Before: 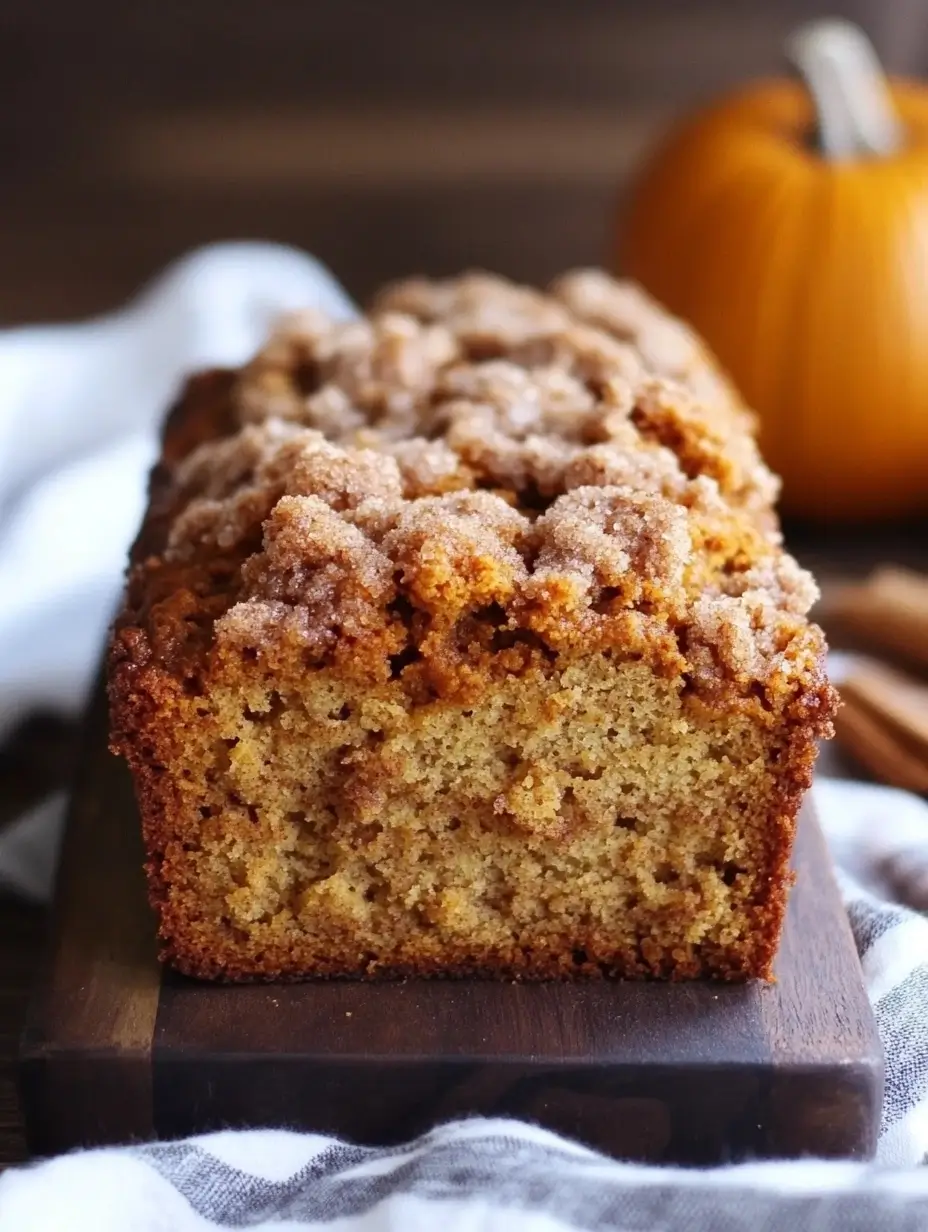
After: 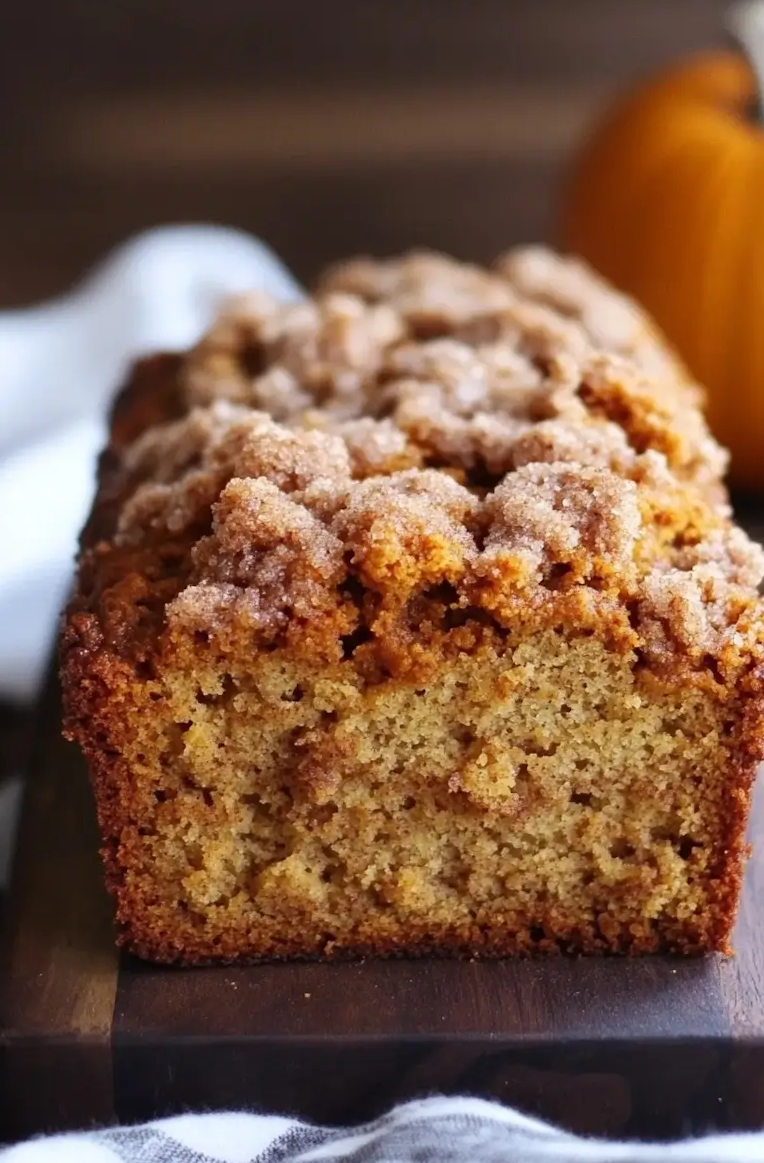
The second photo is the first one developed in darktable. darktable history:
crop and rotate: angle 1.1°, left 4.197%, top 0.555%, right 11.302%, bottom 2.637%
